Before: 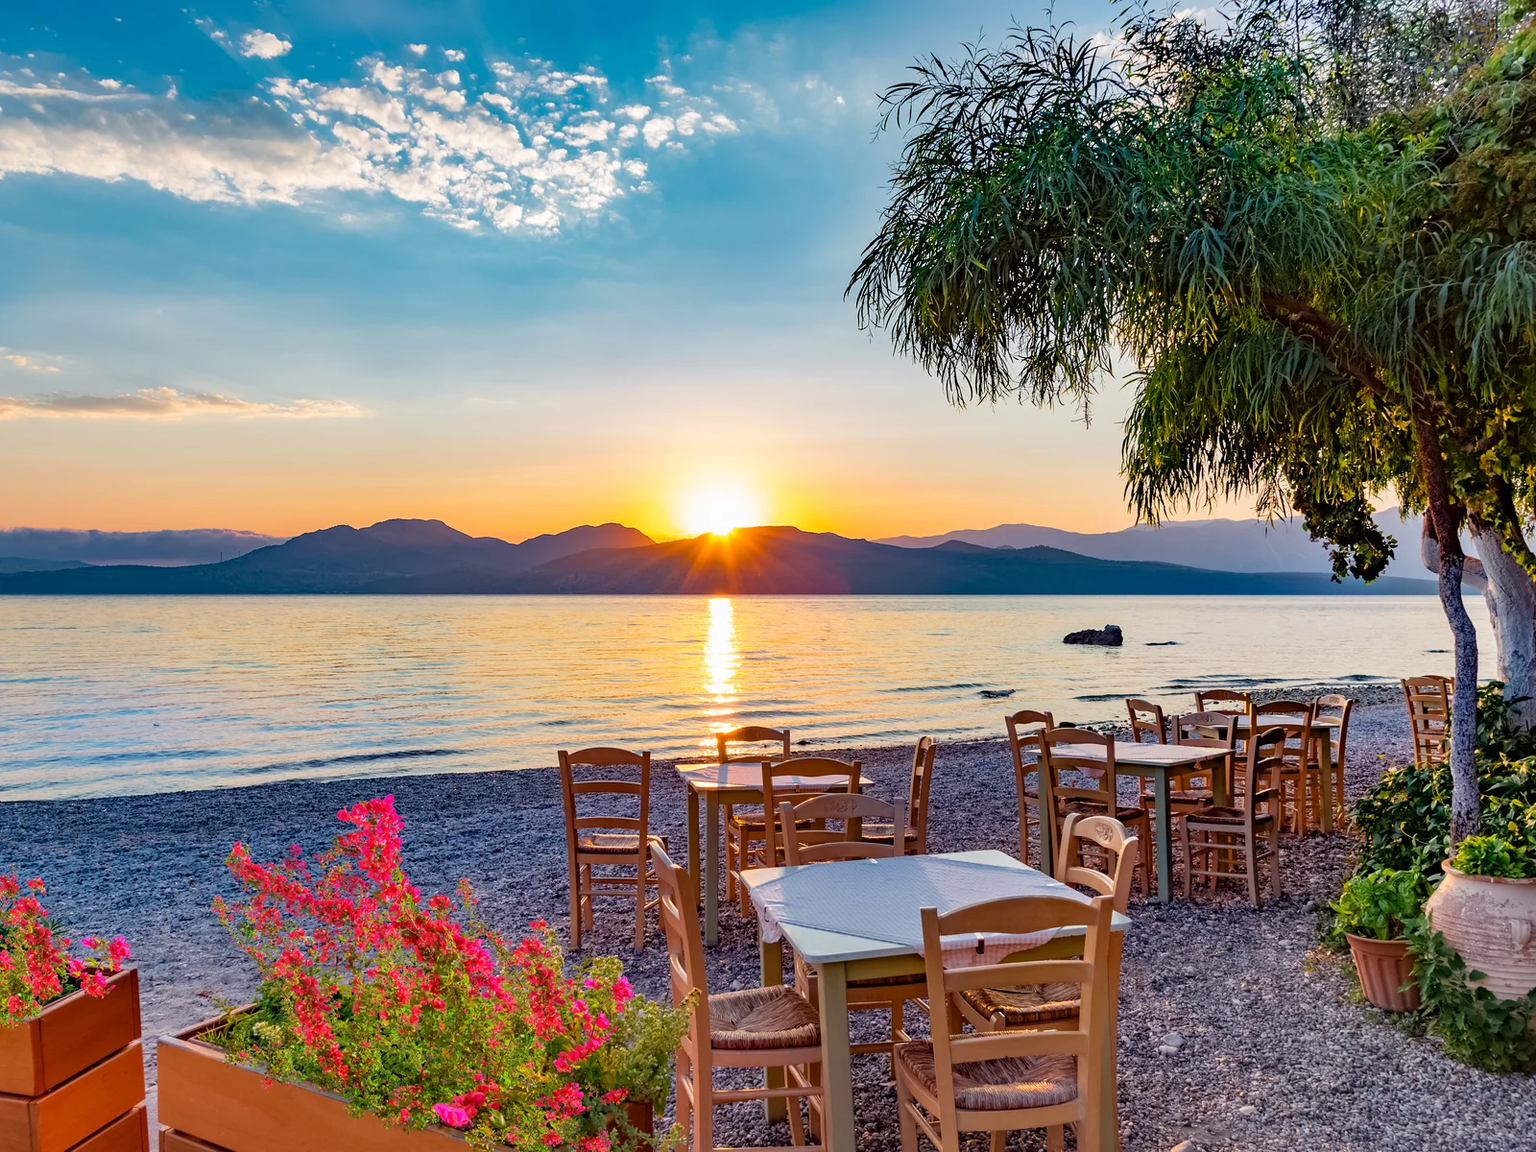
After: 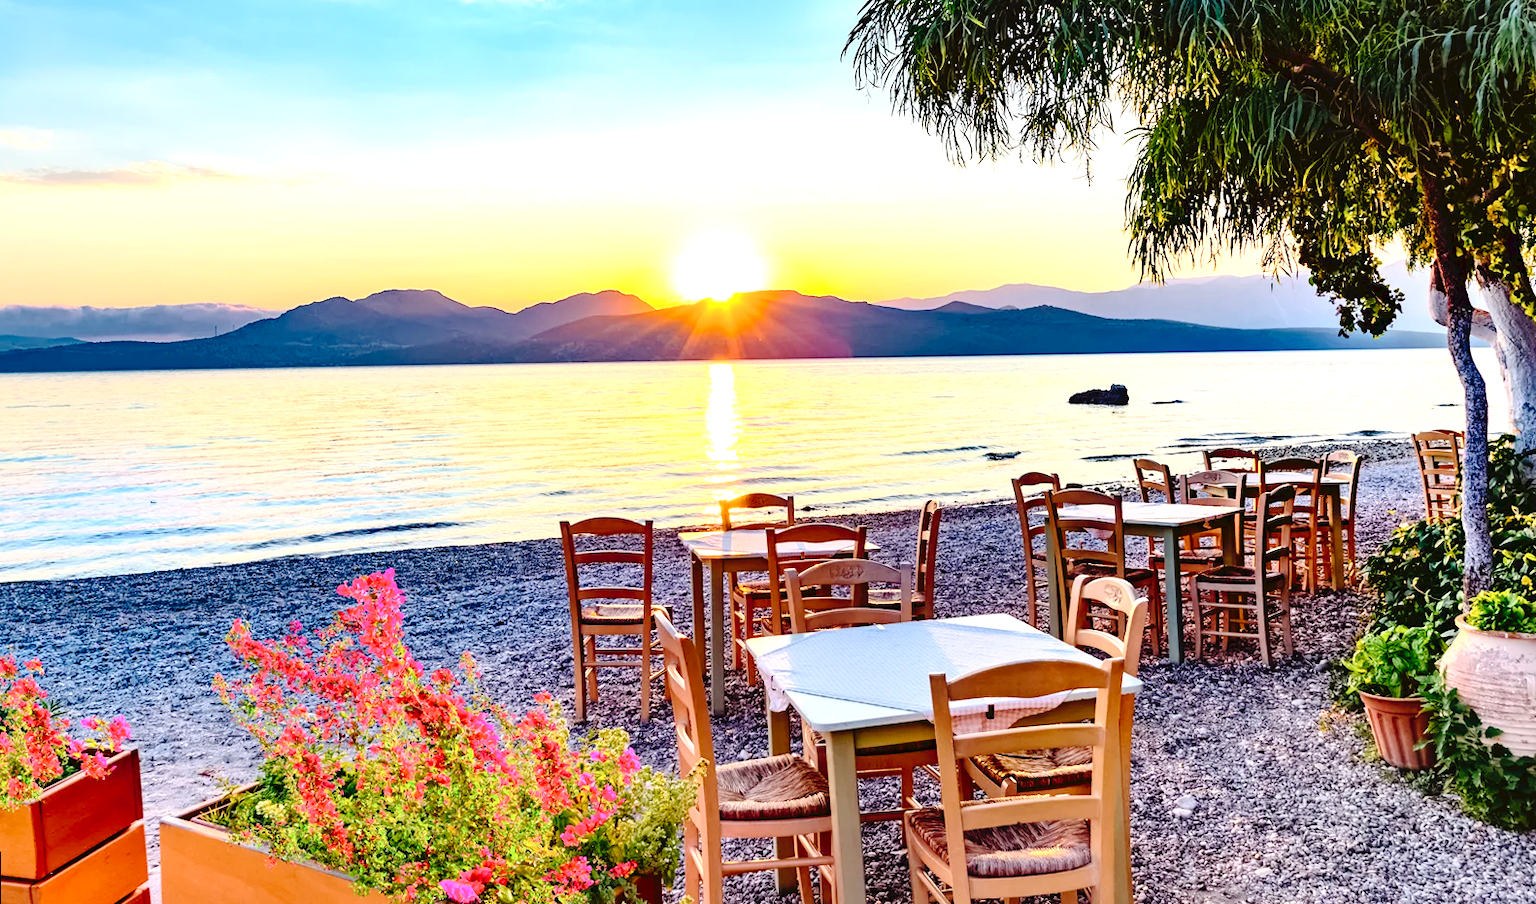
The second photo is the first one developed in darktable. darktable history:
crop and rotate: top 19.998%
rgb levels: preserve colors max RGB
color balance: mode lift, gamma, gain (sRGB)
tone curve: curves: ch0 [(0, 0) (0.003, 0.048) (0.011, 0.048) (0.025, 0.048) (0.044, 0.049) (0.069, 0.048) (0.1, 0.052) (0.136, 0.071) (0.177, 0.109) (0.224, 0.157) (0.277, 0.233) (0.335, 0.32) (0.399, 0.404) (0.468, 0.496) (0.543, 0.582) (0.623, 0.653) (0.709, 0.738) (0.801, 0.811) (0.898, 0.895) (1, 1)], preserve colors none
exposure: exposure 0.935 EV, compensate highlight preservation false
rotate and perspective: rotation -1°, crop left 0.011, crop right 0.989, crop top 0.025, crop bottom 0.975
contrast brightness saturation: contrast 0.22
